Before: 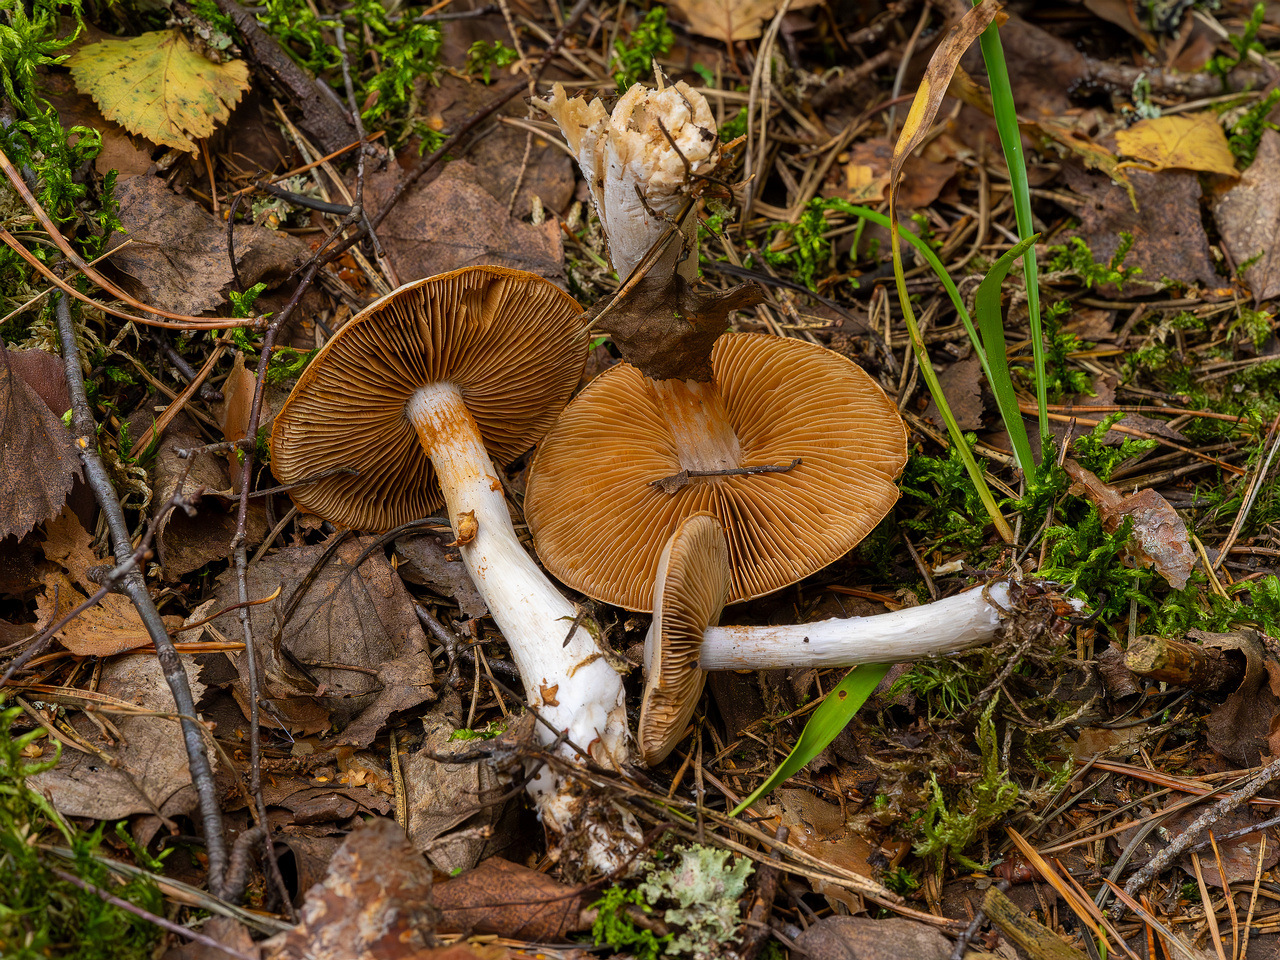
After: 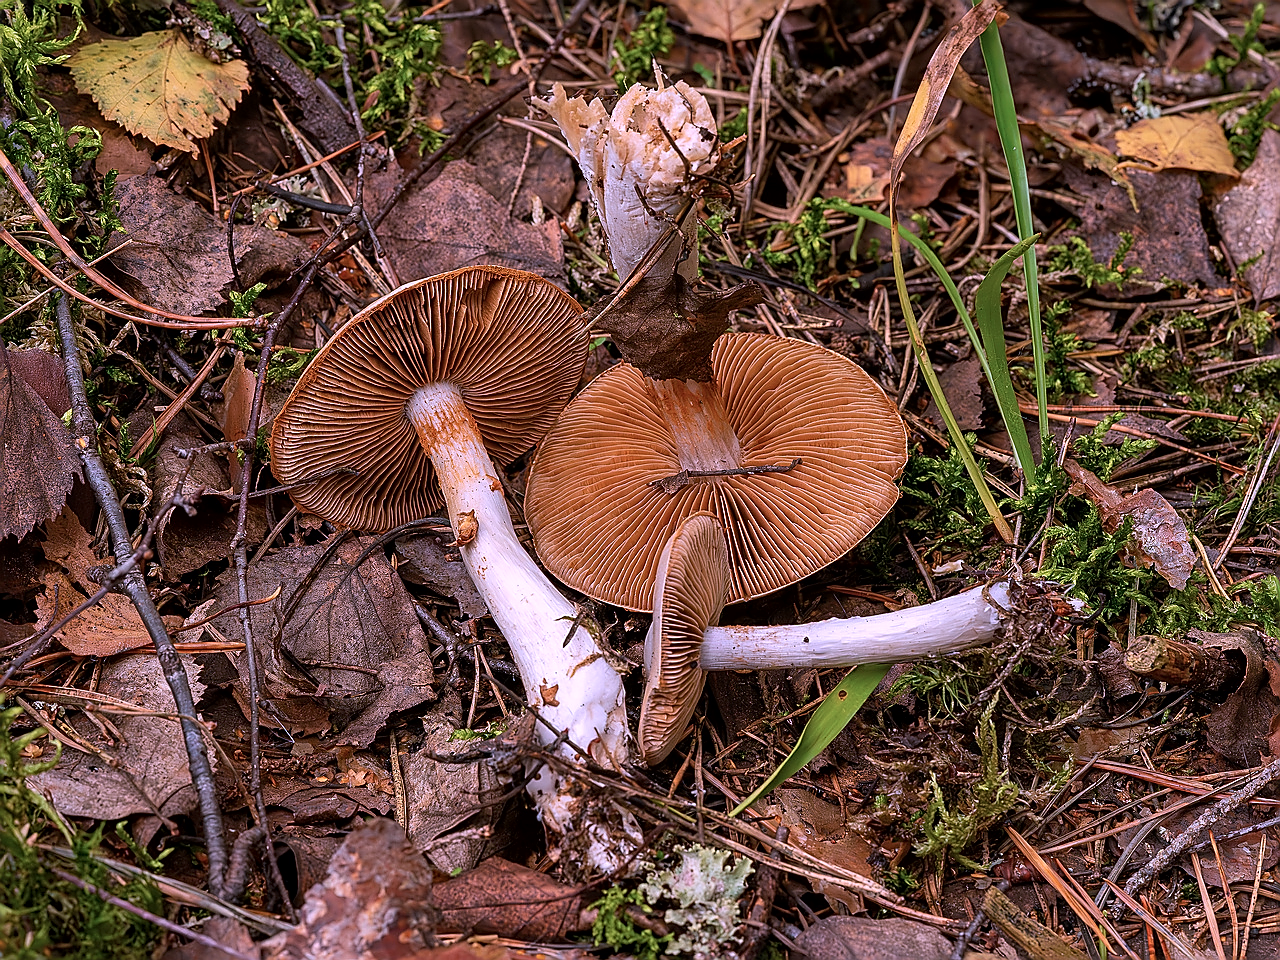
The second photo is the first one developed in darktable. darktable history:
local contrast: mode bilateral grid, contrast 21, coarseness 50, detail 129%, midtone range 0.2
color correction: highlights a* 15.09, highlights b* -25.57
sharpen: radius 1.356, amount 1.263, threshold 0.667
